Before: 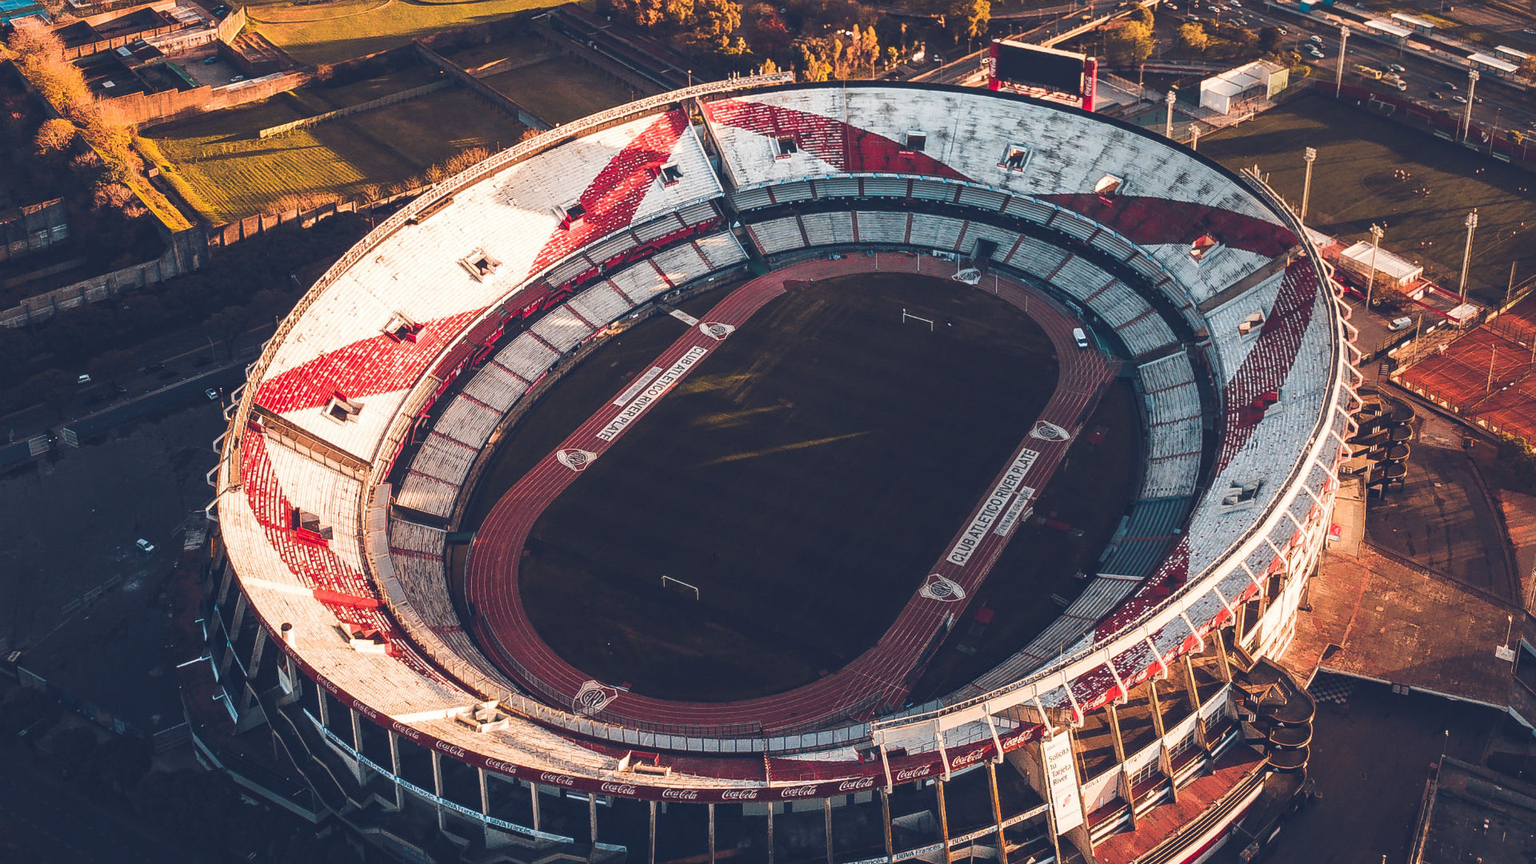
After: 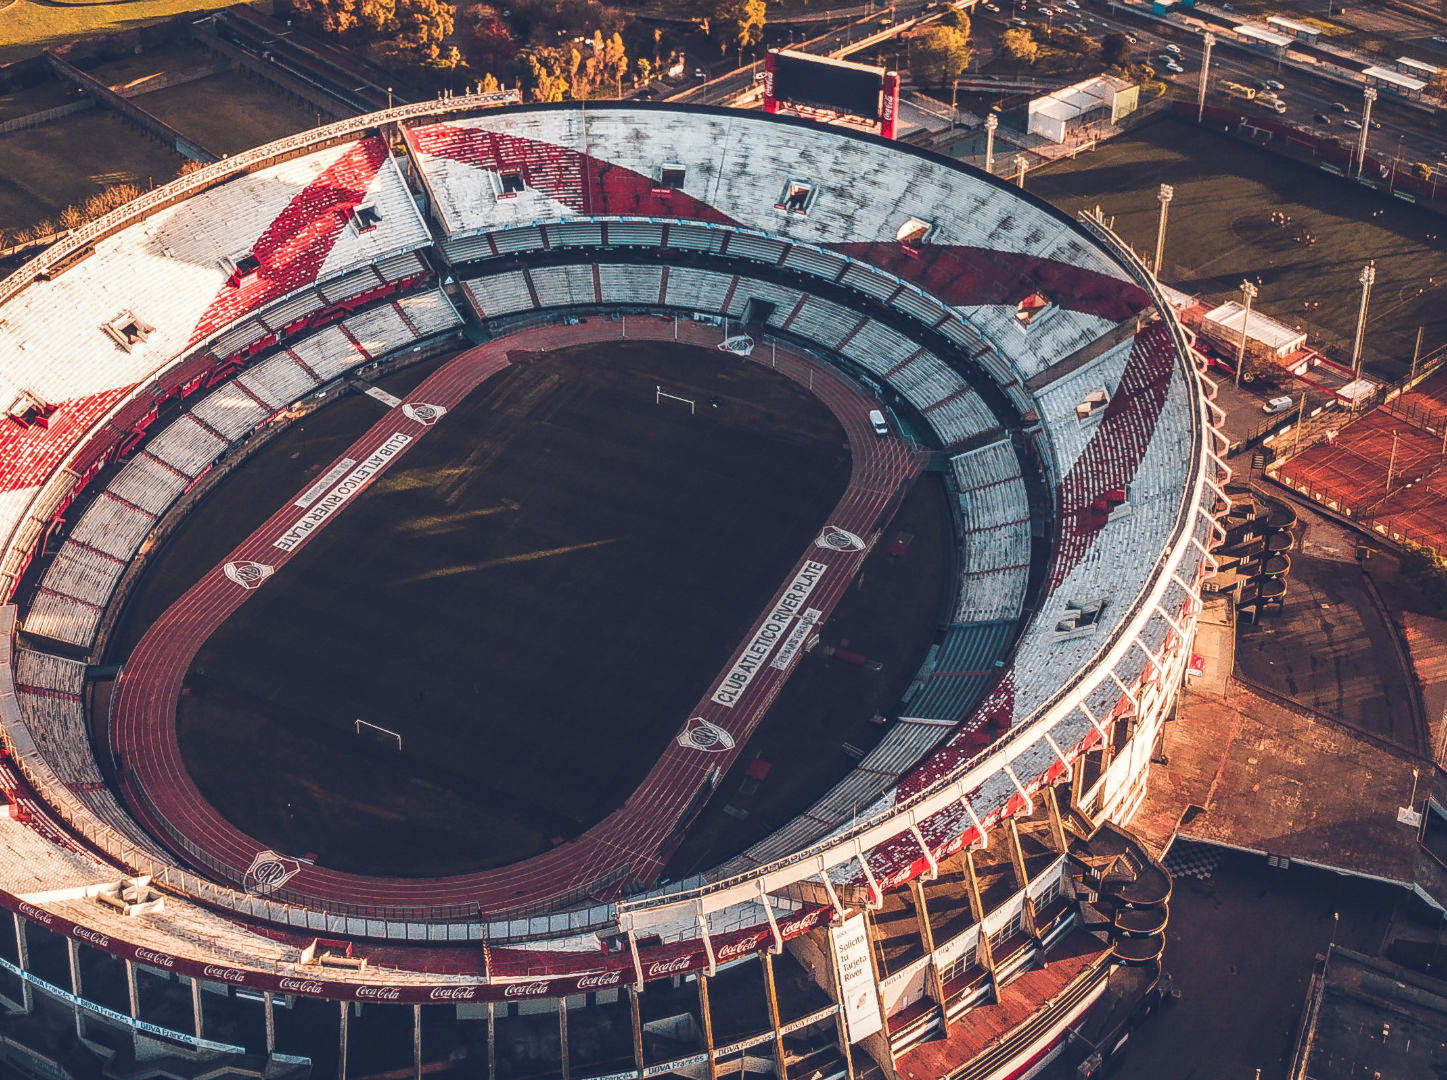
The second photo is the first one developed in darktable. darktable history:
local contrast: on, module defaults
exposure: exposure -0.05 EV
crop and rotate: left 24.6%
